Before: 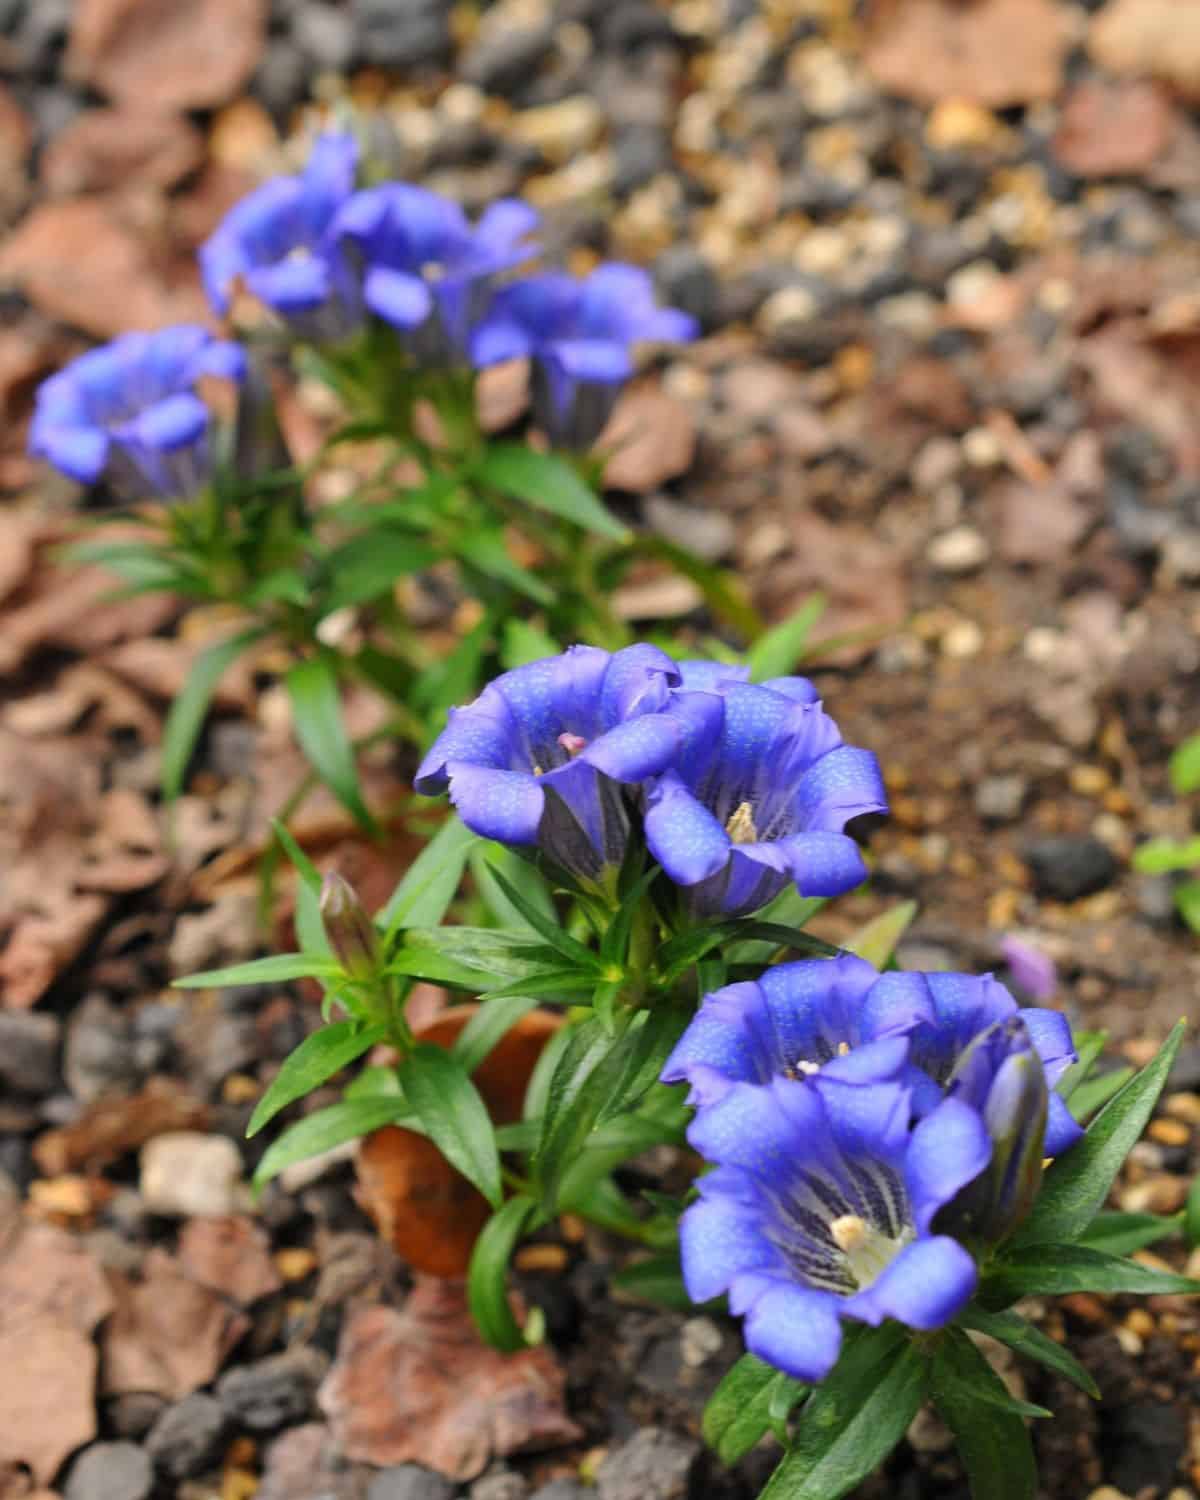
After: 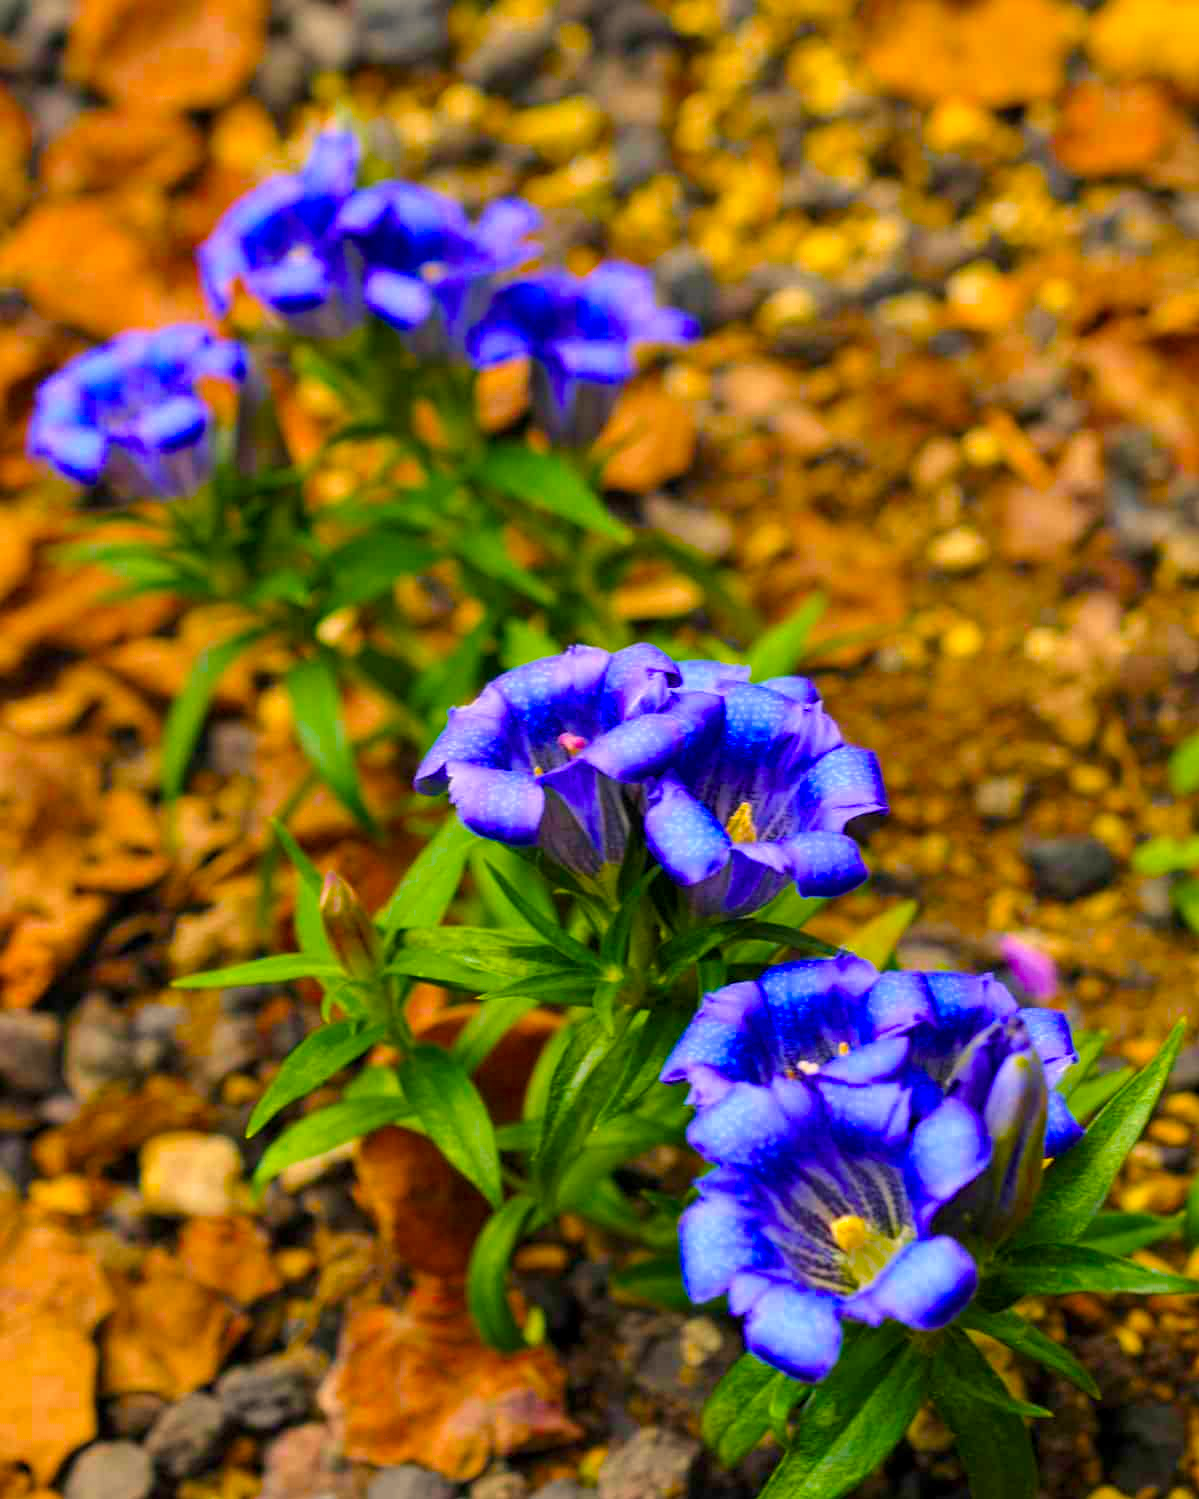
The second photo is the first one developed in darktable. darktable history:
color balance rgb: shadows lift › hue 85.05°, highlights gain › chroma 3.029%, highlights gain › hue 77.1°, perceptual saturation grading › global saturation 64.693%, perceptual saturation grading › highlights 58.986%, perceptual saturation grading › mid-tones 49.586%, perceptual saturation grading › shadows 50.15%, global vibrance 20%
velvia: on, module defaults
local contrast: highlights 102%, shadows 98%, detail 119%, midtone range 0.2
crop: left 0.075%
